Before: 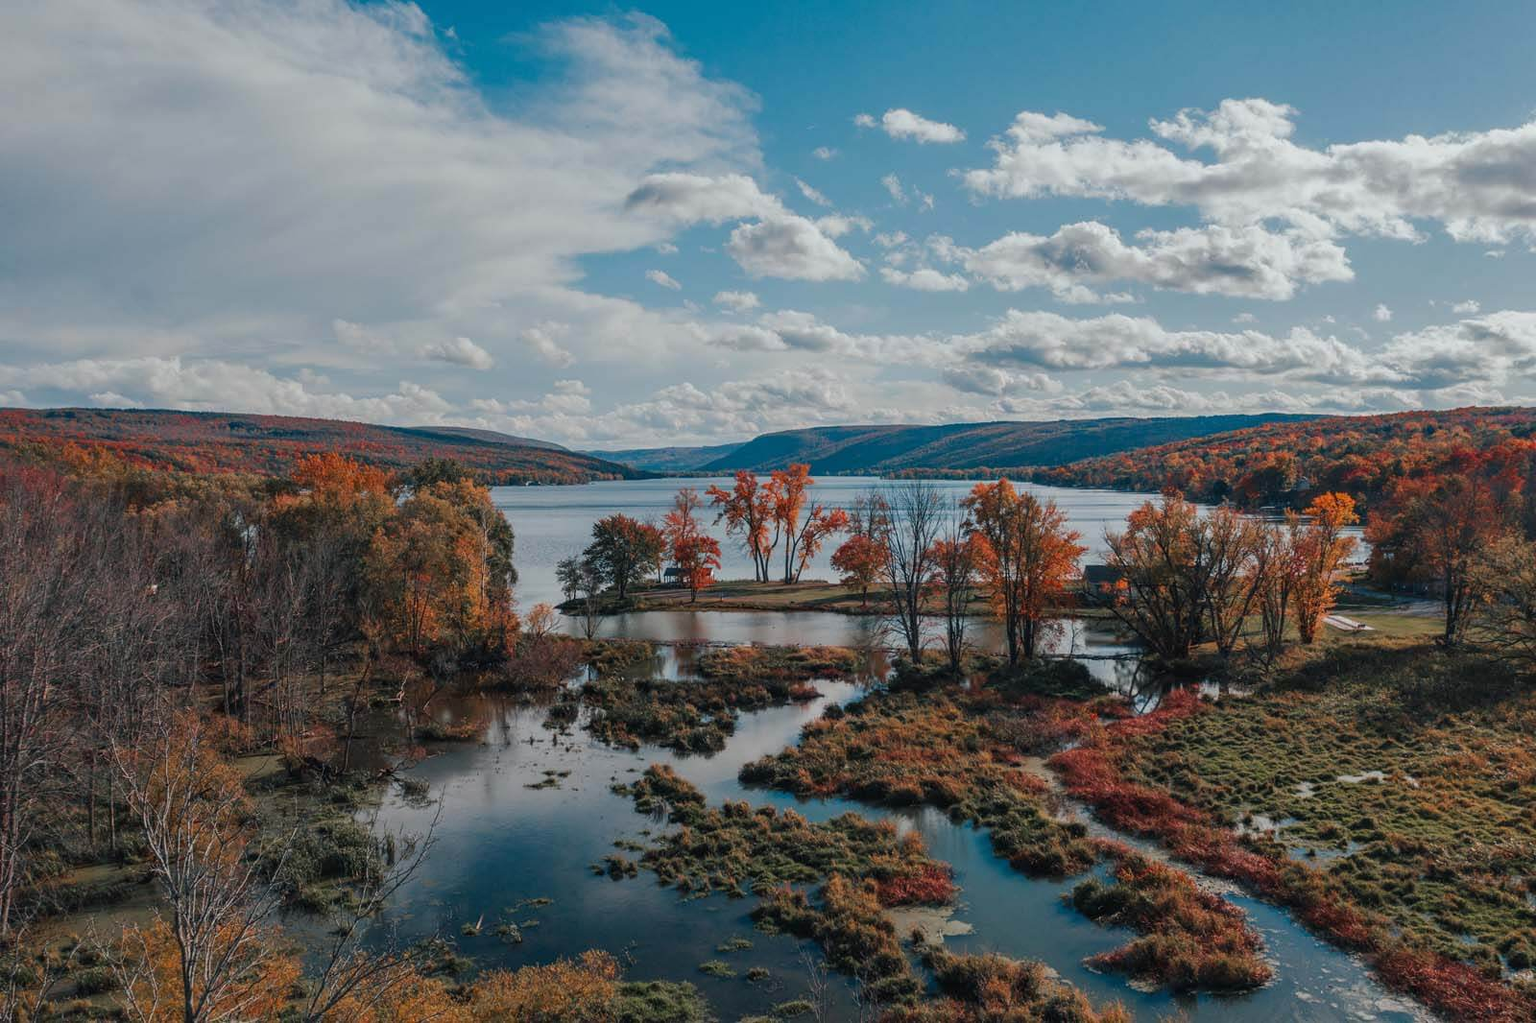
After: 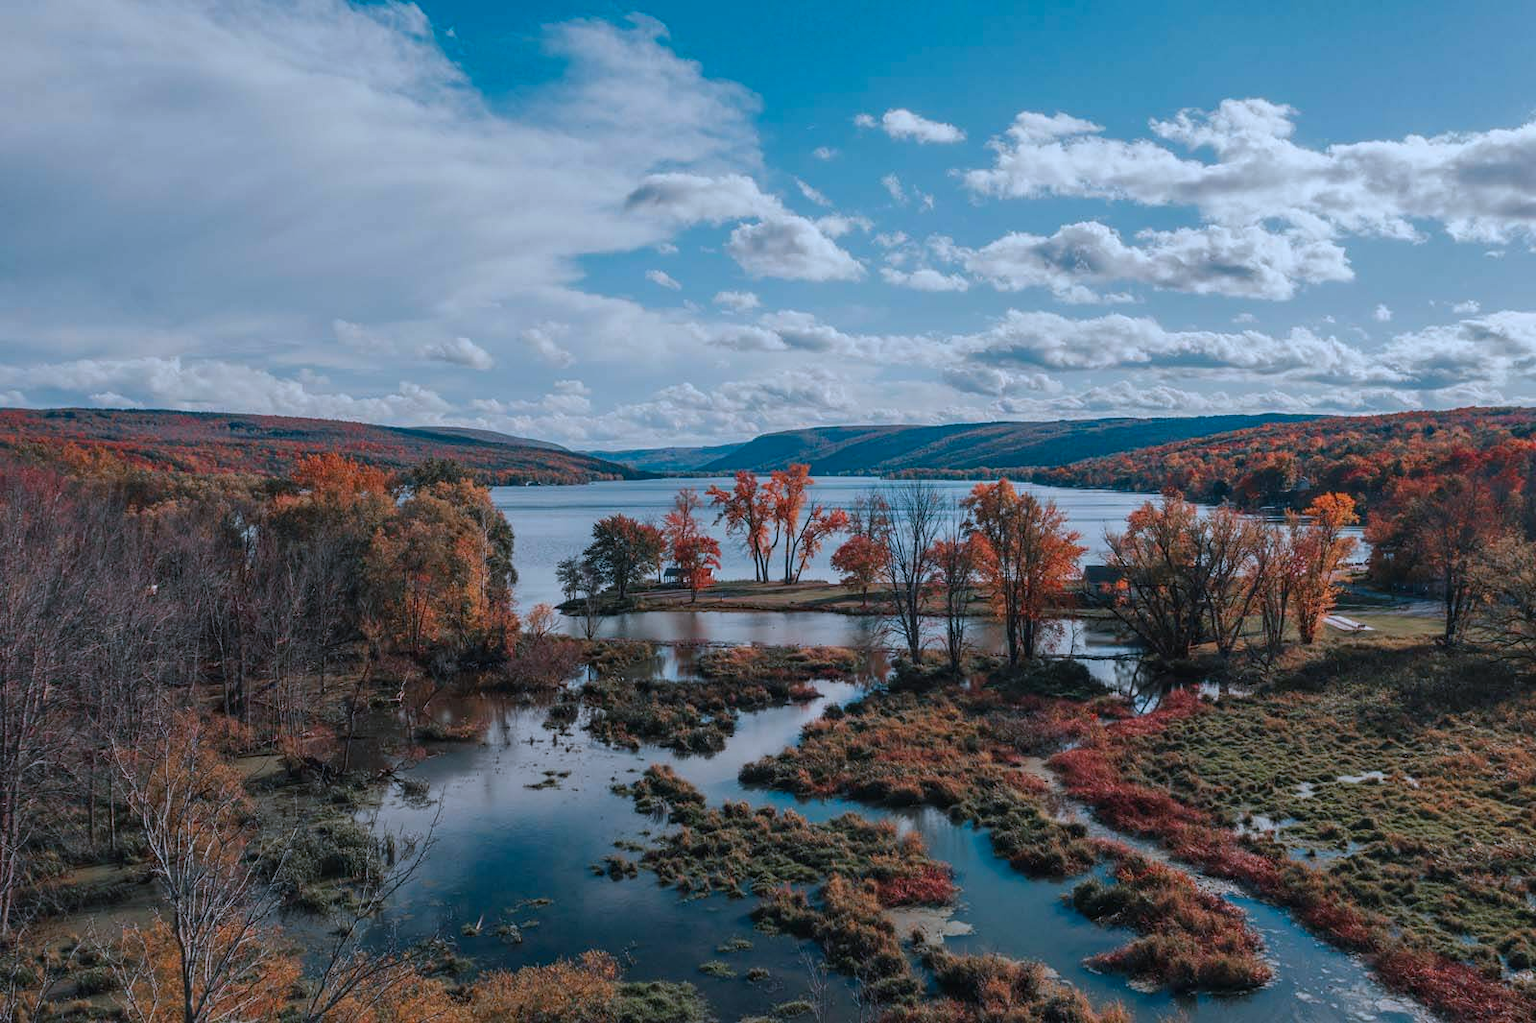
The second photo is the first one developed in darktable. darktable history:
color correction: highlights a* -2, highlights b* -18.47
